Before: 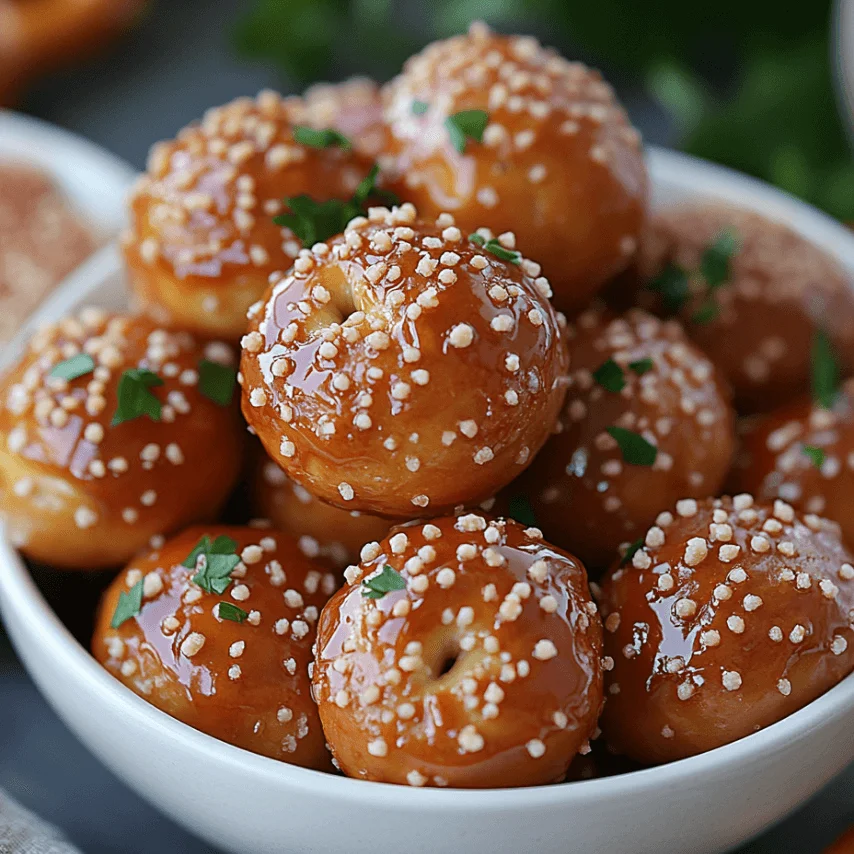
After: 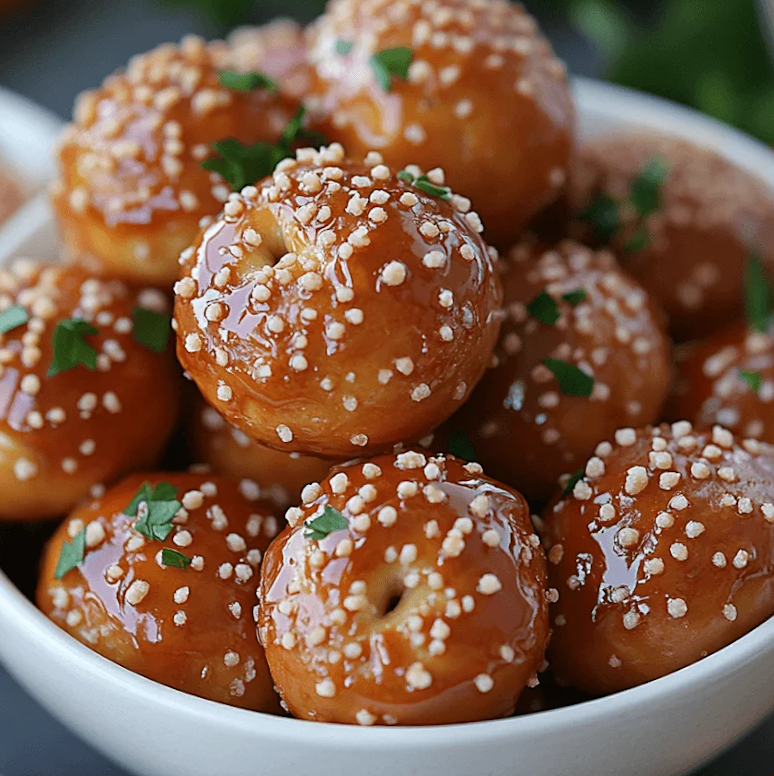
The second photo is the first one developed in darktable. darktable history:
crop and rotate: angle 2.15°, left 6.019%, top 5.682%
